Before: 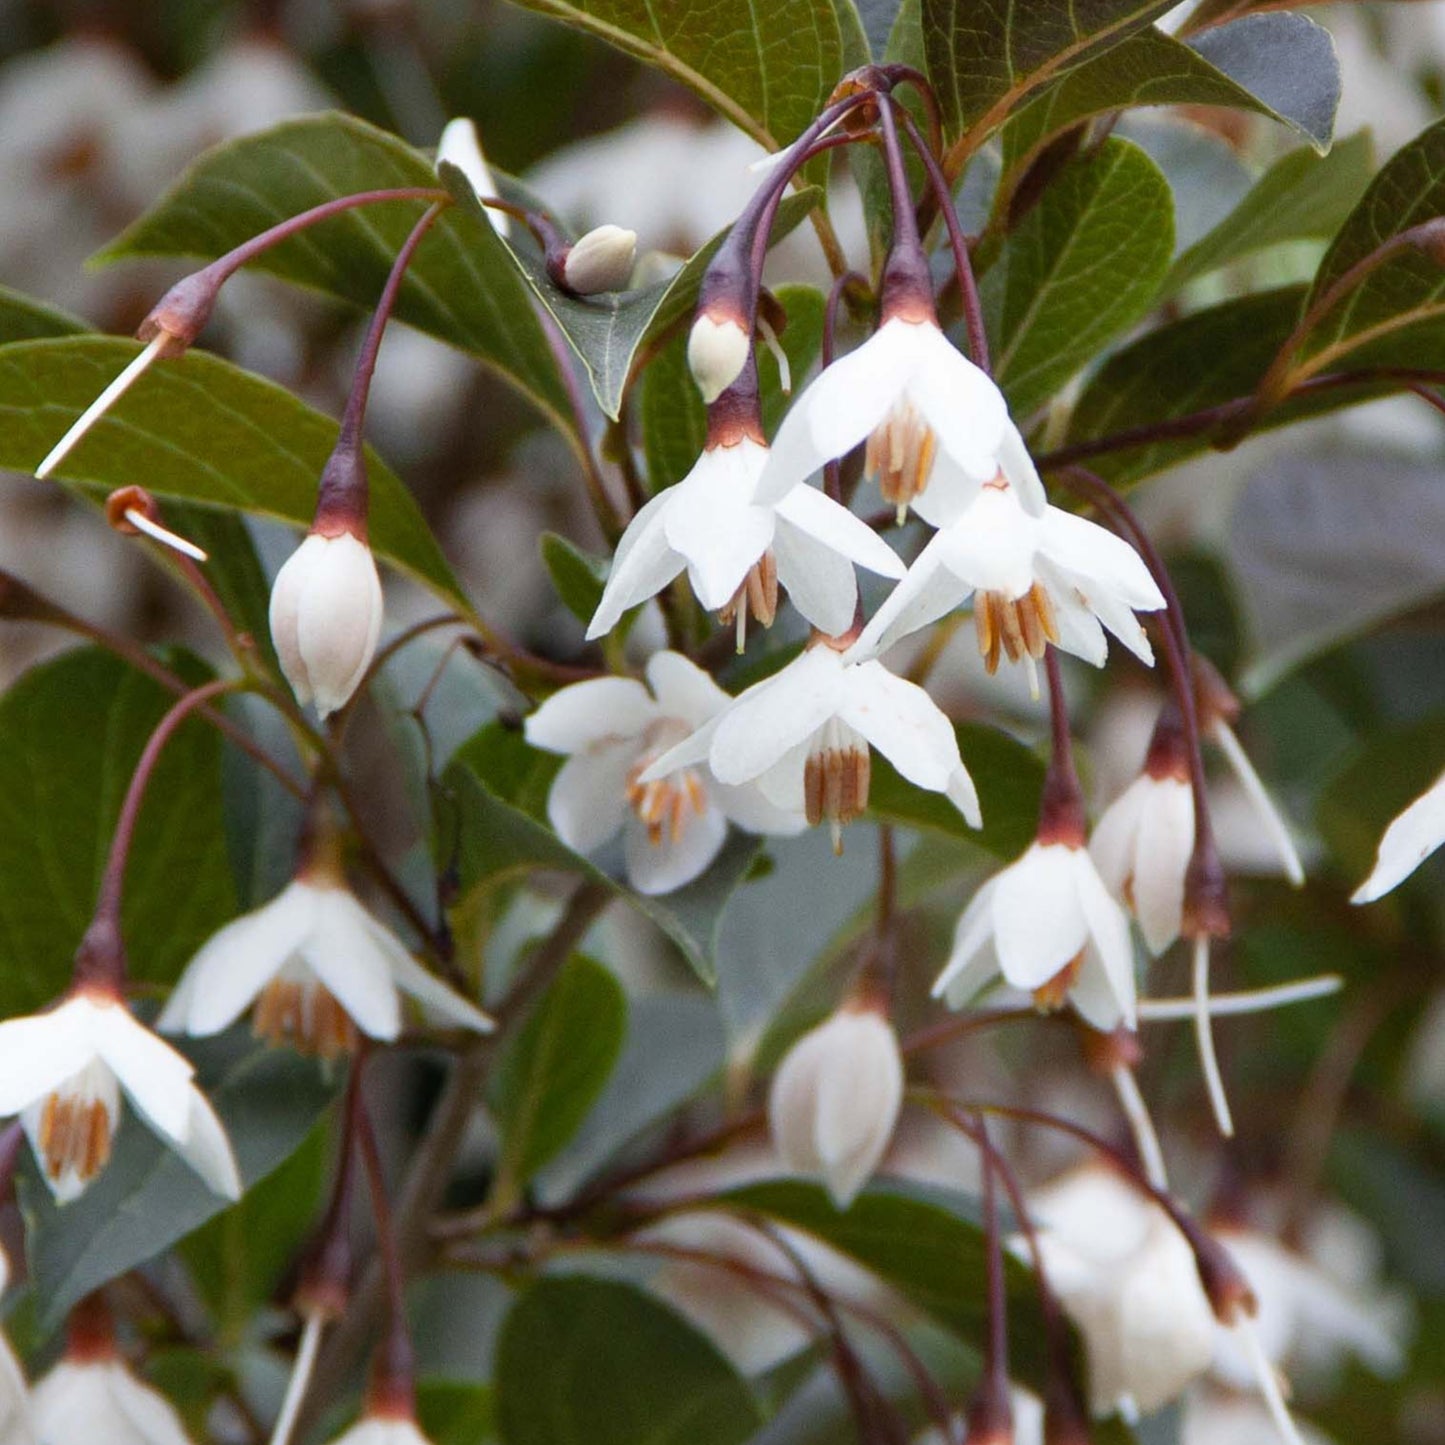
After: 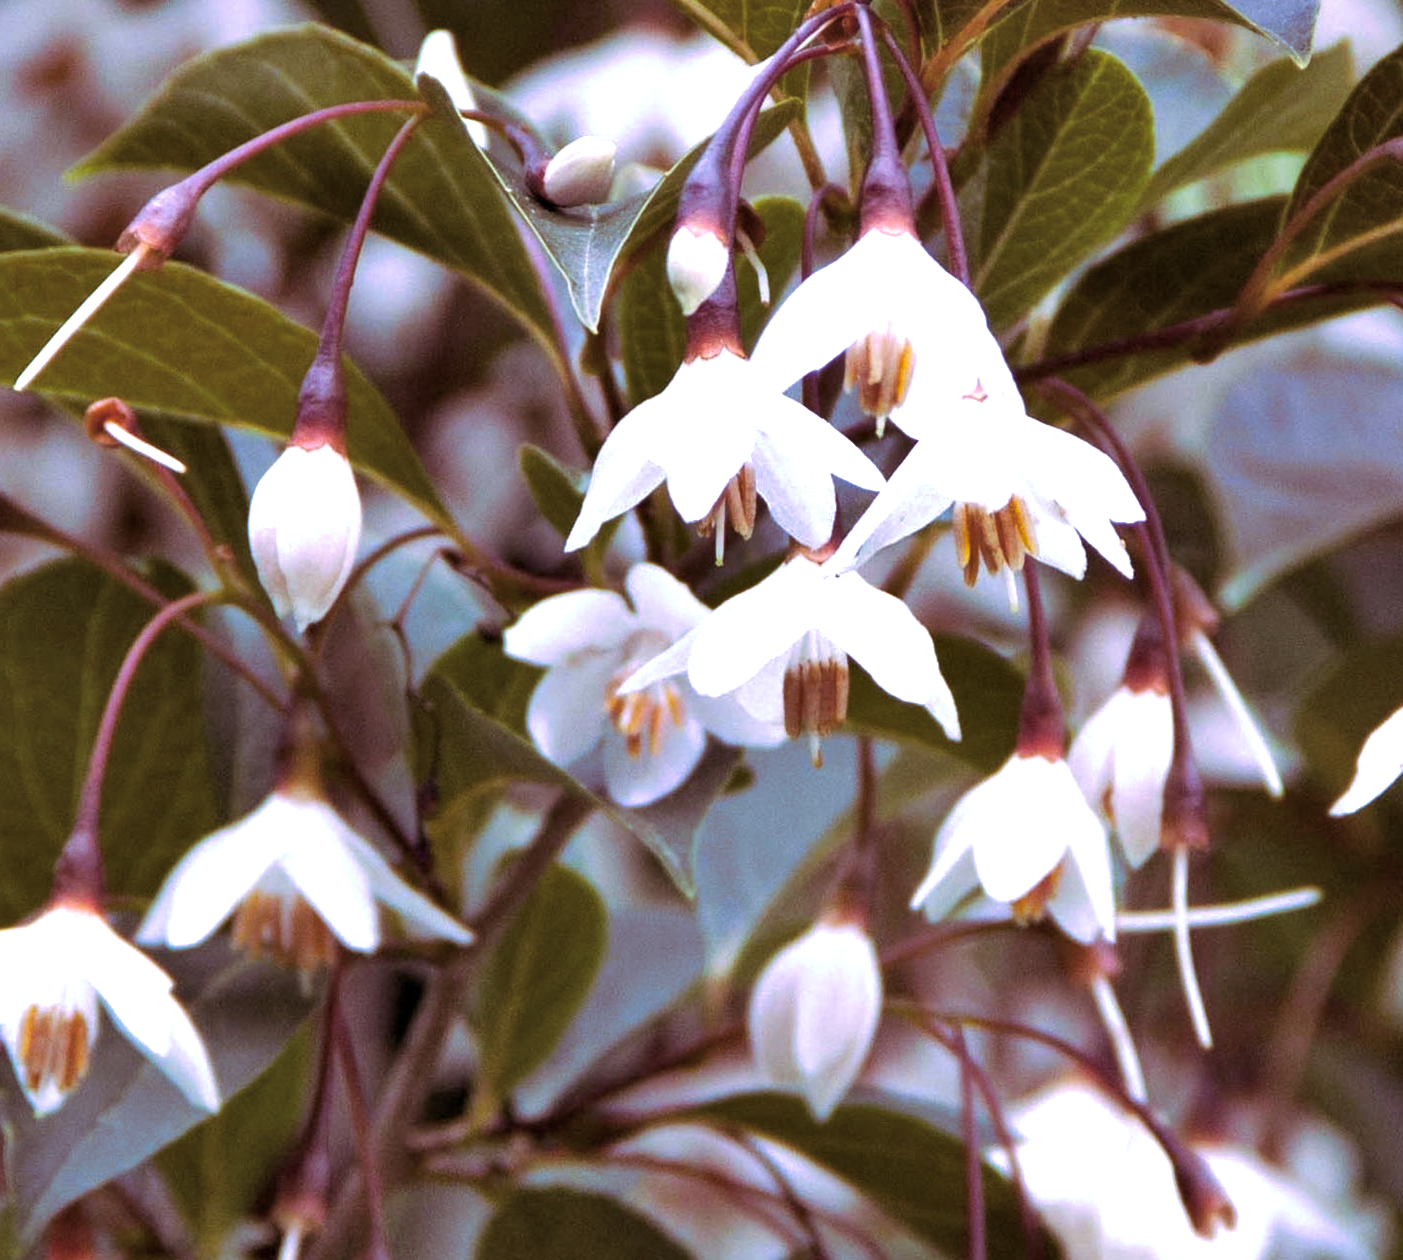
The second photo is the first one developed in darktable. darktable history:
split-toning: highlights › hue 298.8°, highlights › saturation 0.73, compress 41.76%
crop: left 1.507%, top 6.147%, right 1.379%, bottom 6.637%
exposure: exposure 0.6 EV, compensate highlight preservation false
shadows and highlights: shadows 53, soften with gaussian
white balance: red 0.931, blue 1.11
color balance rgb: shadows lift › chroma 2%, shadows lift › hue 217.2°, power › chroma 0.25%, power › hue 60°, highlights gain › chroma 1.5%, highlights gain › hue 309.6°, global offset › luminance -0.5%, perceptual saturation grading › global saturation 15%, global vibrance 20%
local contrast: mode bilateral grid, contrast 15, coarseness 36, detail 105%, midtone range 0.2
